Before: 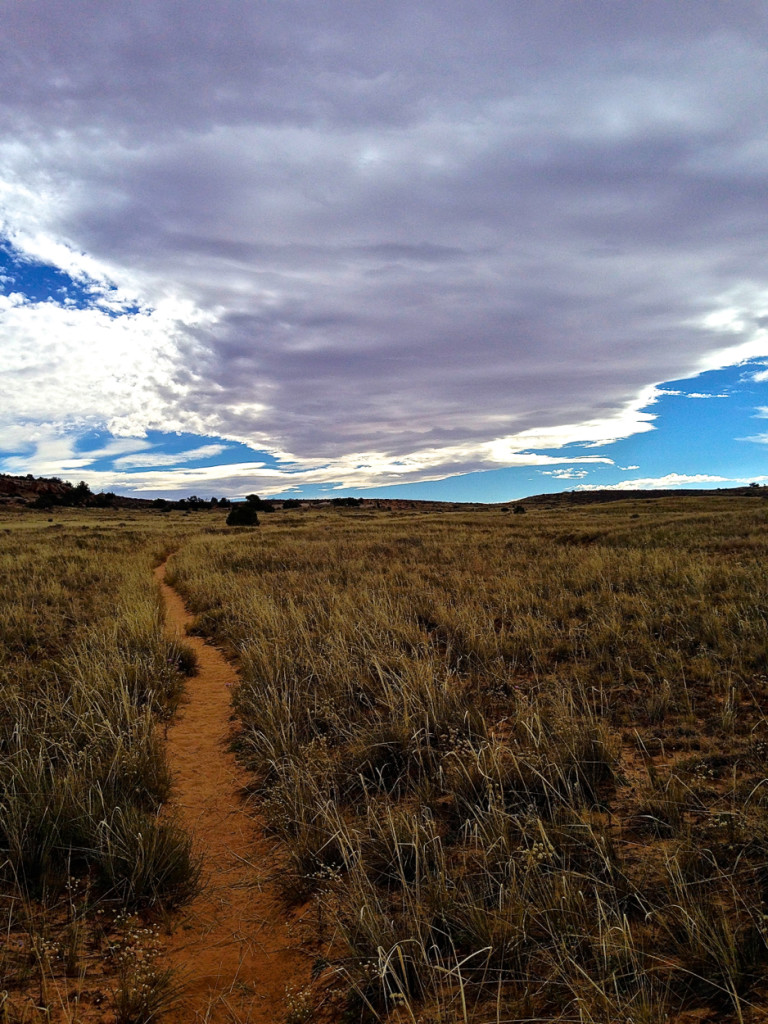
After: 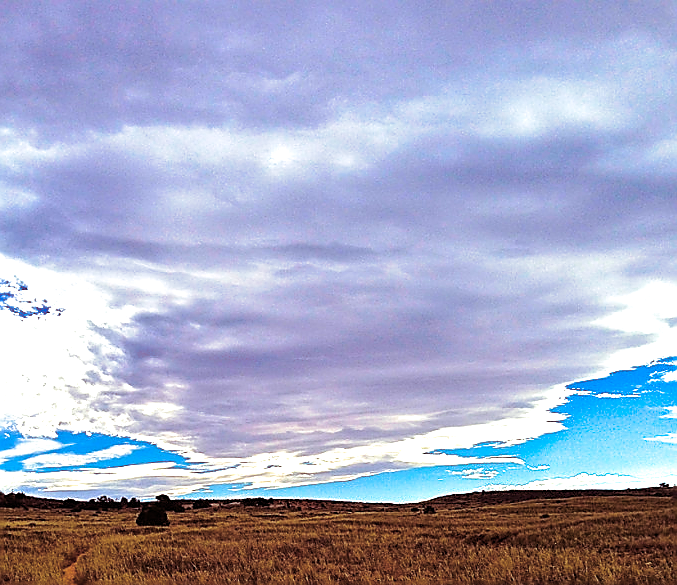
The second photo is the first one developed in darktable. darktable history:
exposure: exposure 0.669 EV, compensate highlight preservation false
shadows and highlights: shadows 35, highlights -35, soften with gaussian
crop and rotate: left 11.812%, bottom 42.776%
sharpen: radius 1.4, amount 1.25, threshold 0.7
white balance: emerald 1
color balance rgb: perceptual saturation grading › global saturation 30%, global vibrance 20%
split-toning: on, module defaults
tone equalizer: -7 EV 0.13 EV, smoothing diameter 25%, edges refinement/feathering 10, preserve details guided filter
